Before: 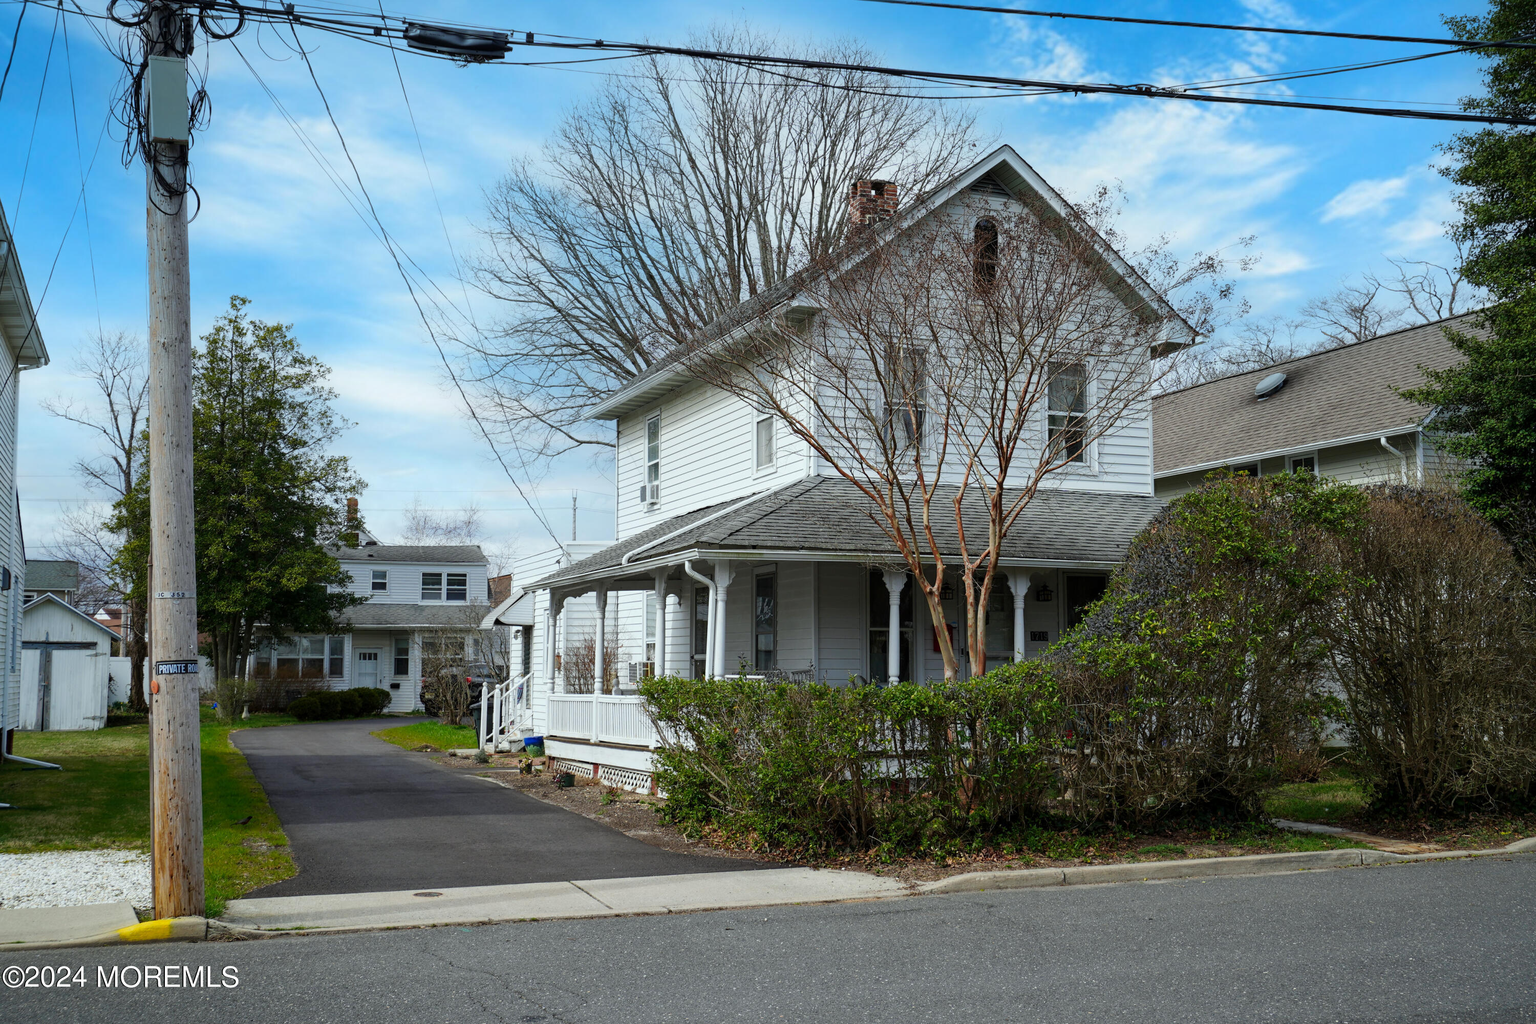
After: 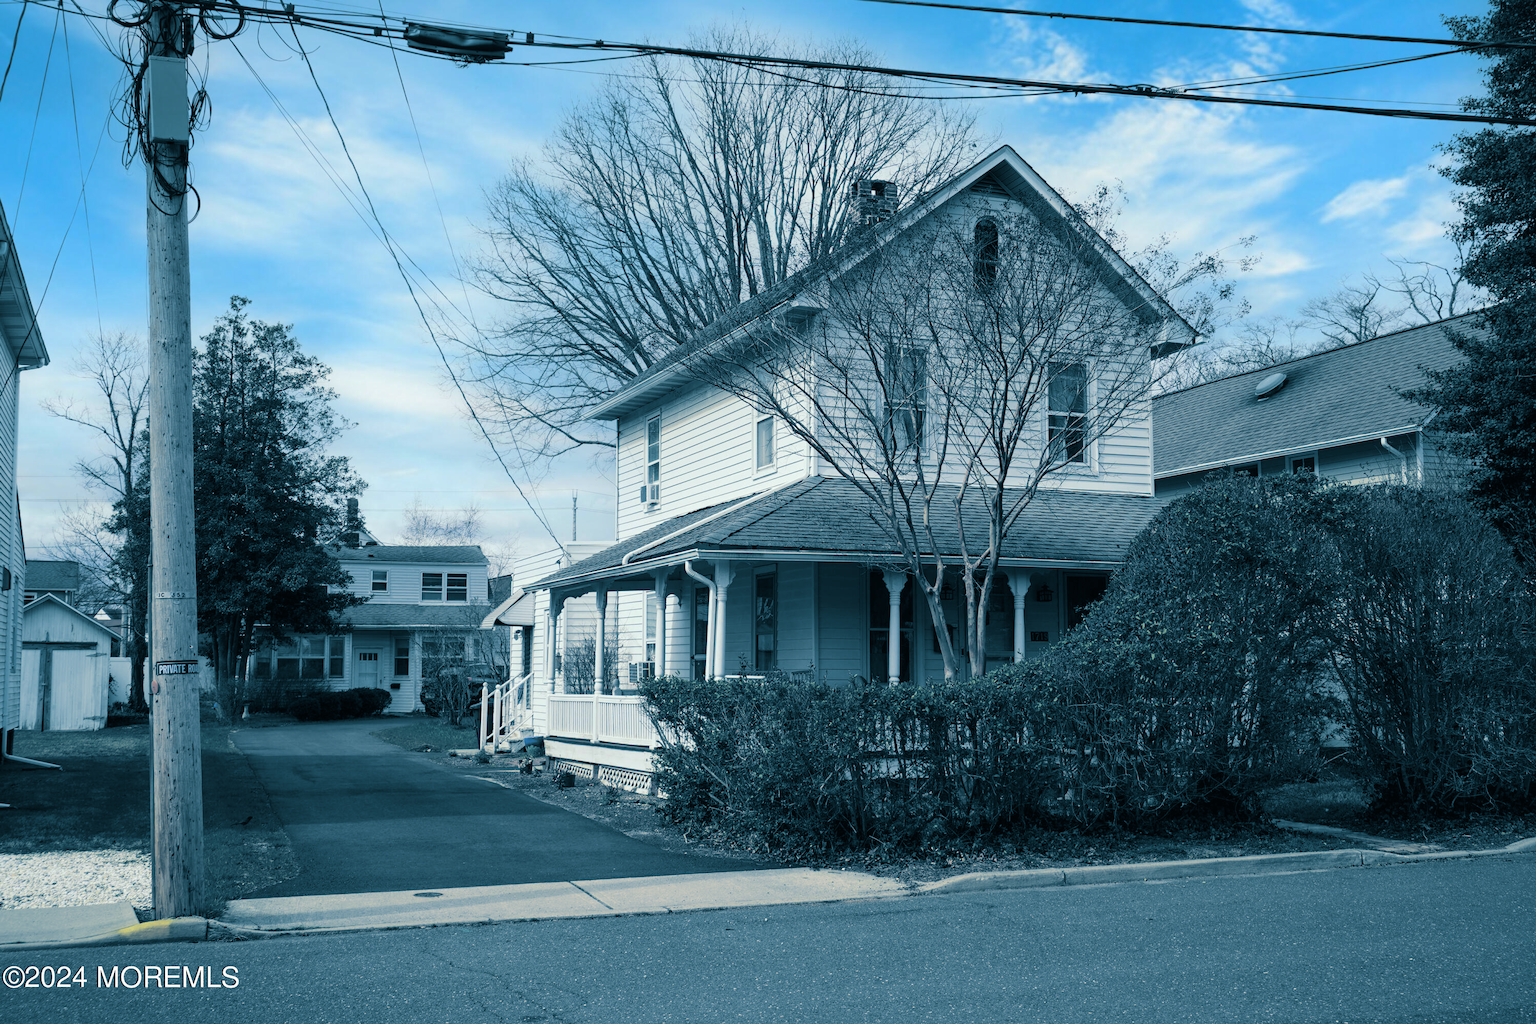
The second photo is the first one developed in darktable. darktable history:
split-toning: shadows › hue 212.4°, balance -70
color correction: highlights a* 0.207, highlights b* 2.7, shadows a* -0.874, shadows b* -4.78
